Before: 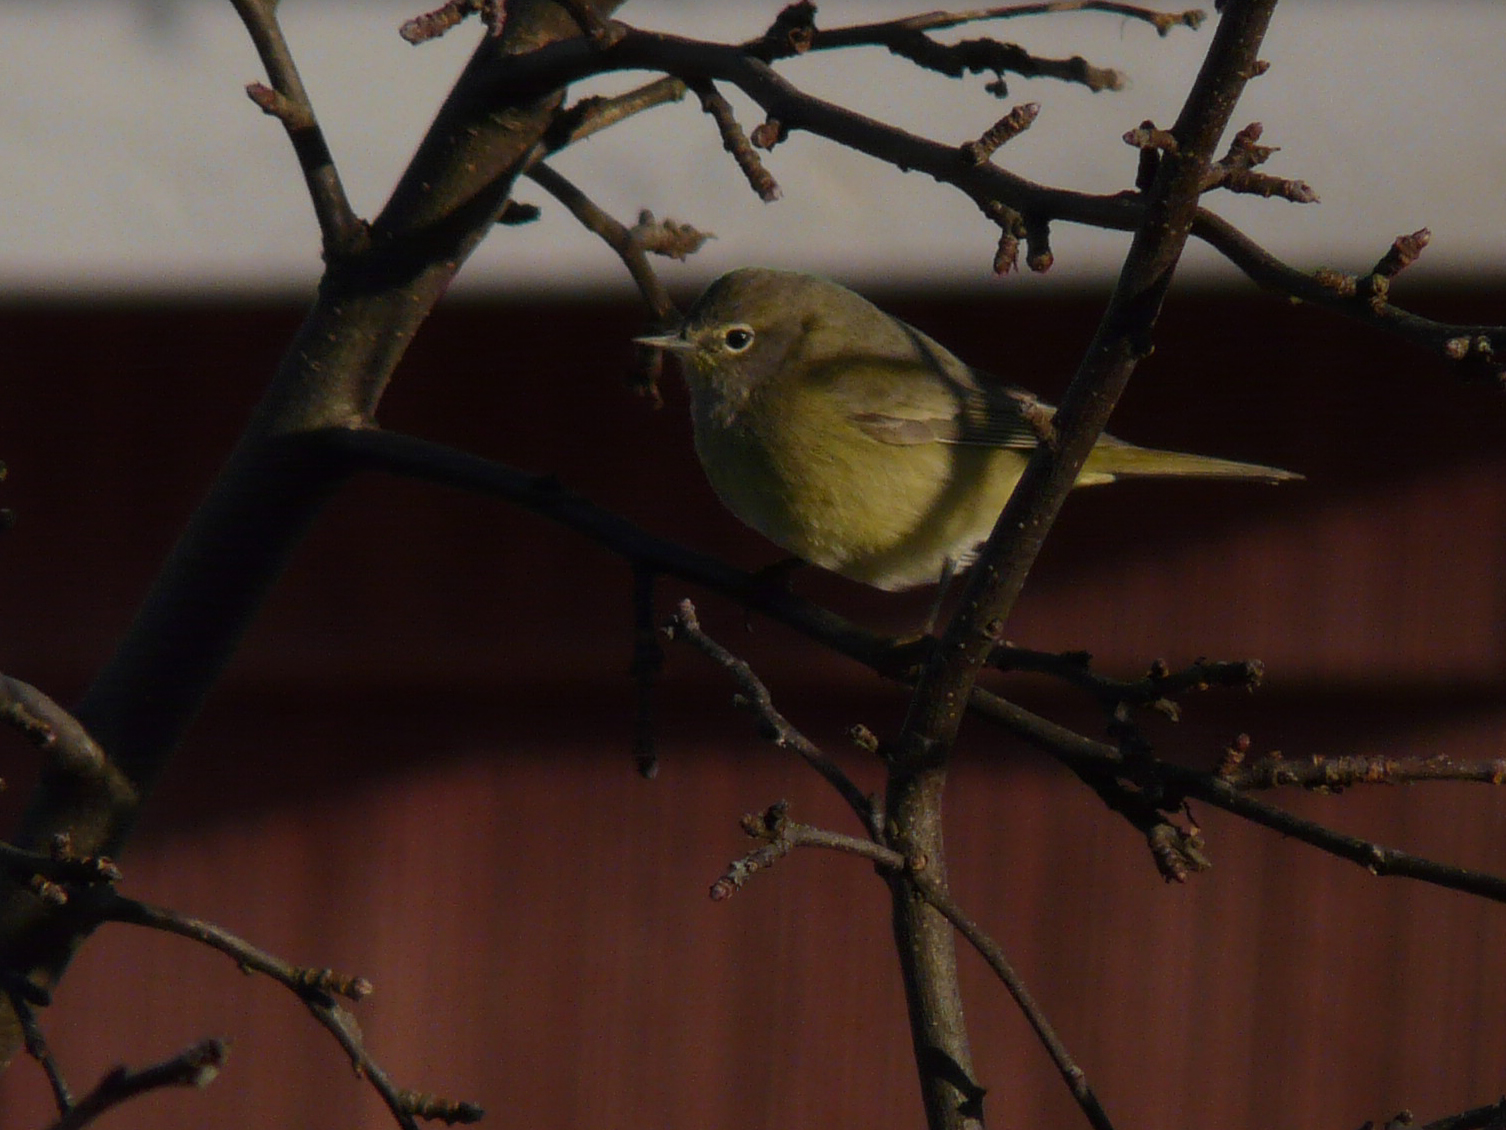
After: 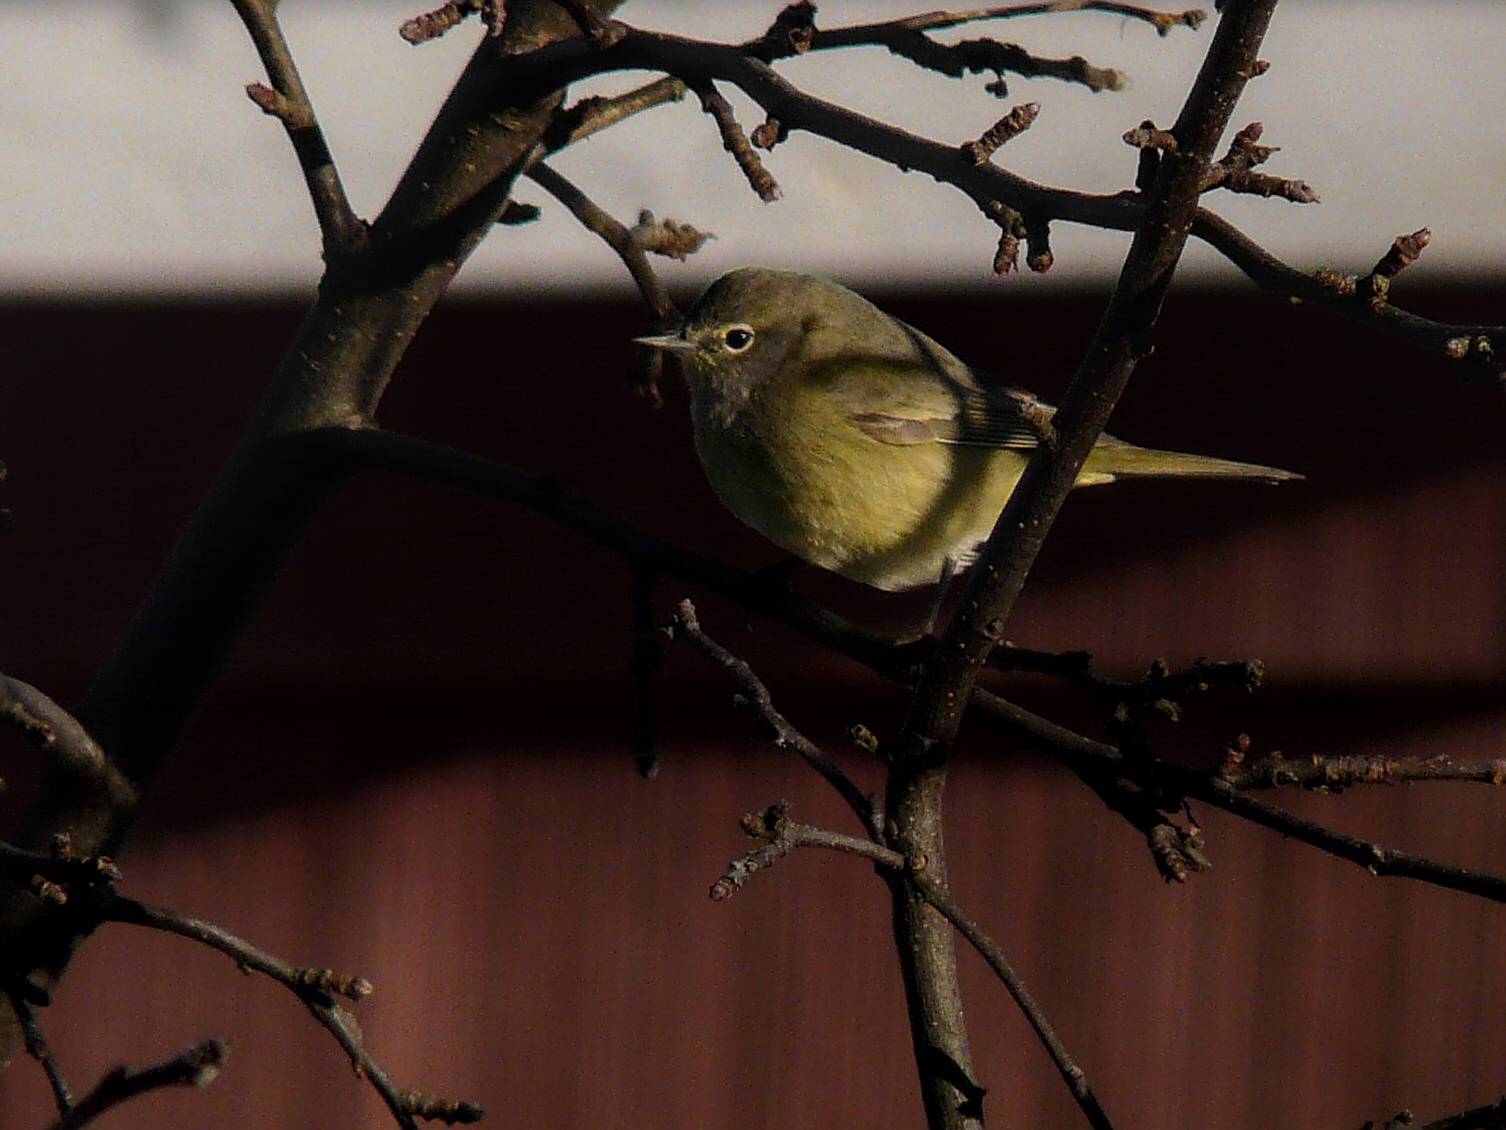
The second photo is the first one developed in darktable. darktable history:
tone equalizer: -8 EV -0.727 EV, -7 EV -0.721 EV, -6 EV -0.624 EV, -5 EV -0.389 EV, -3 EV 0.379 EV, -2 EV 0.6 EV, -1 EV 0.691 EV, +0 EV 0.769 EV, smoothing 1
local contrast: on, module defaults
sharpen: on, module defaults
